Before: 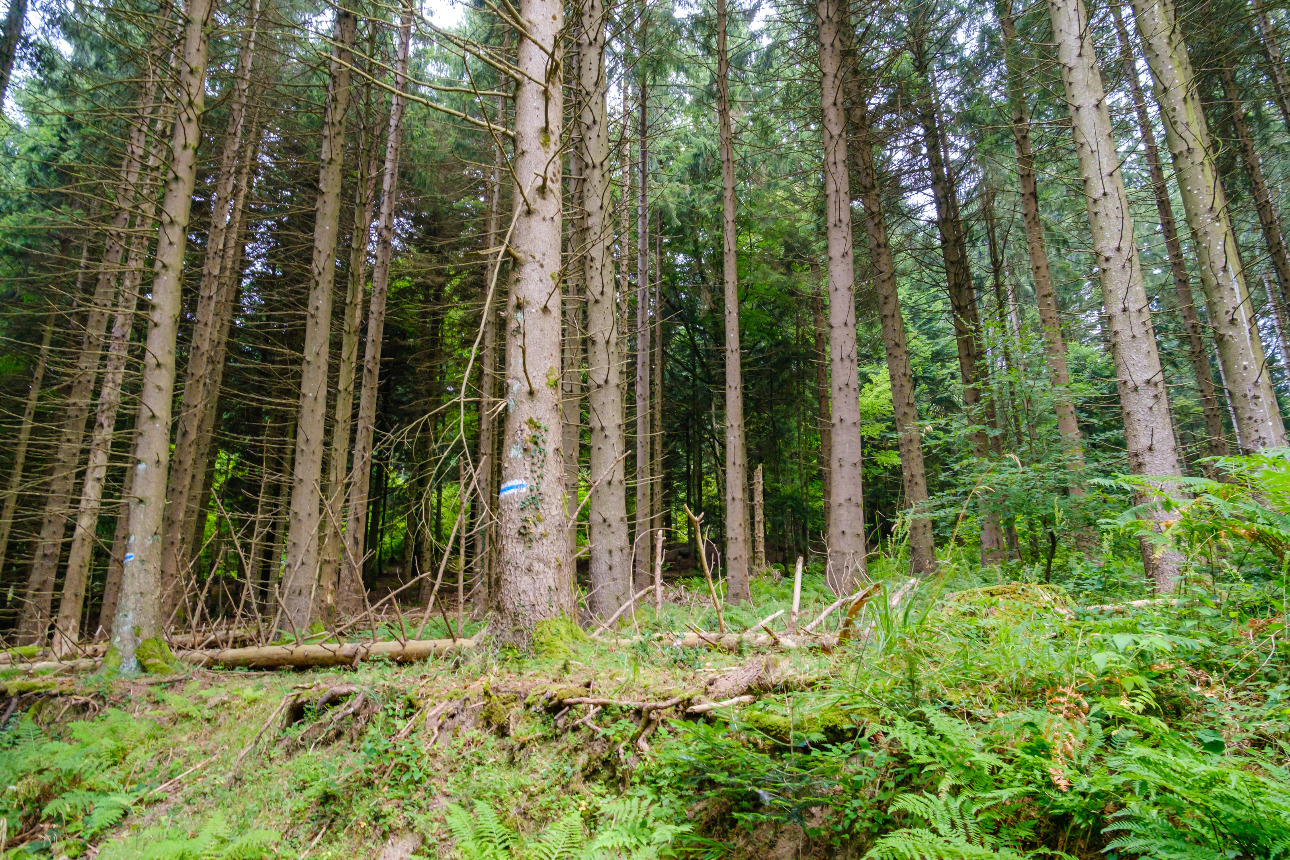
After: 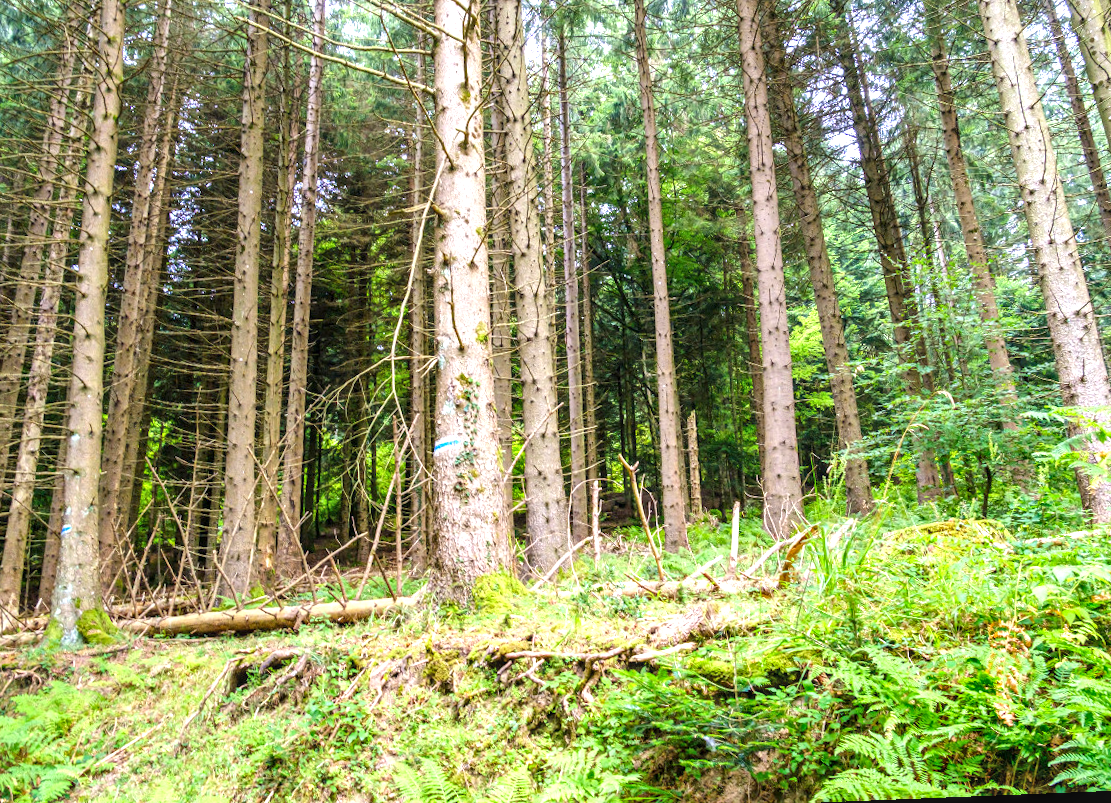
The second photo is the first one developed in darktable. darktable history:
rotate and perspective: rotation -2.29°, automatic cropping off
crop: left 6.446%, top 8.188%, right 9.538%, bottom 3.548%
exposure: exposure 1 EV, compensate highlight preservation false
local contrast: on, module defaults
